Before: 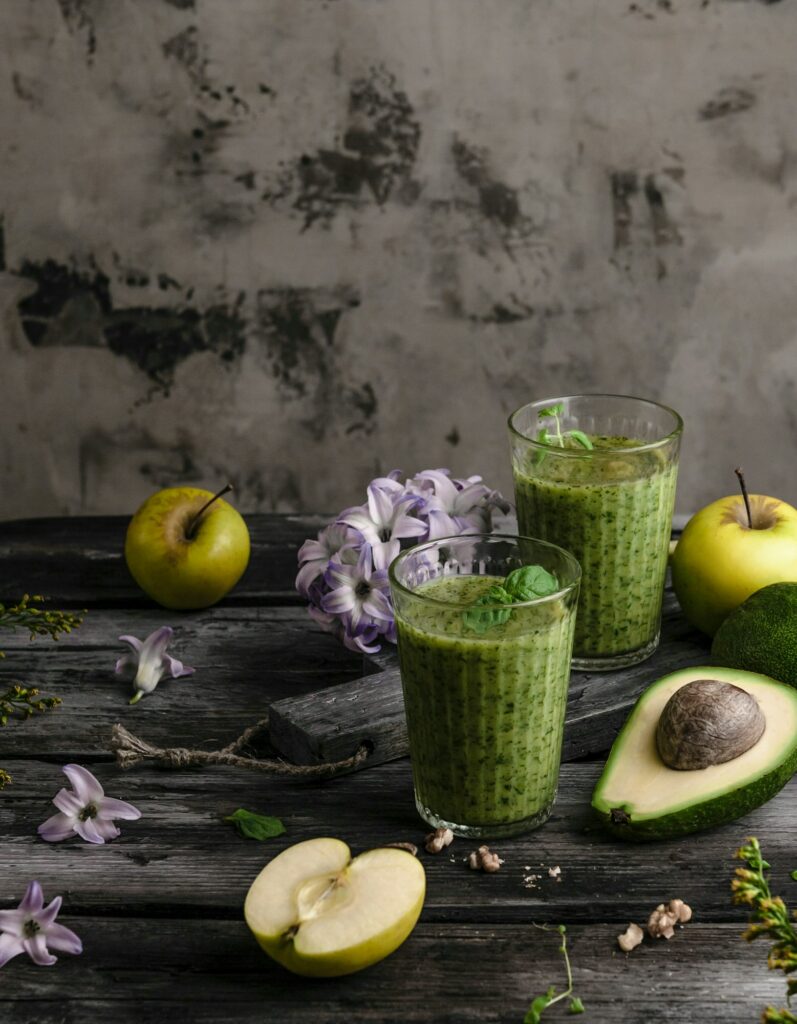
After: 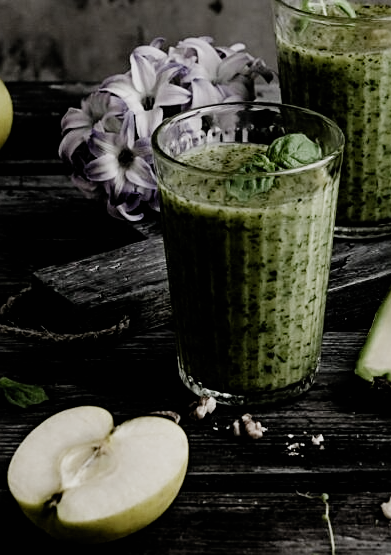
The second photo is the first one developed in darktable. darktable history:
sharpen: on, module defaults
crop: left 29.809%, top 42.277%, right 21.101%, bottom 3.511%
filmic rgb: black relative exposure -5.02 EV, white relative exposure 3.95 EV, hardness 2.88, contrast 1.299, highlights saturation mix -28.79%, preserve chrominance no, color science v5 (2021)
